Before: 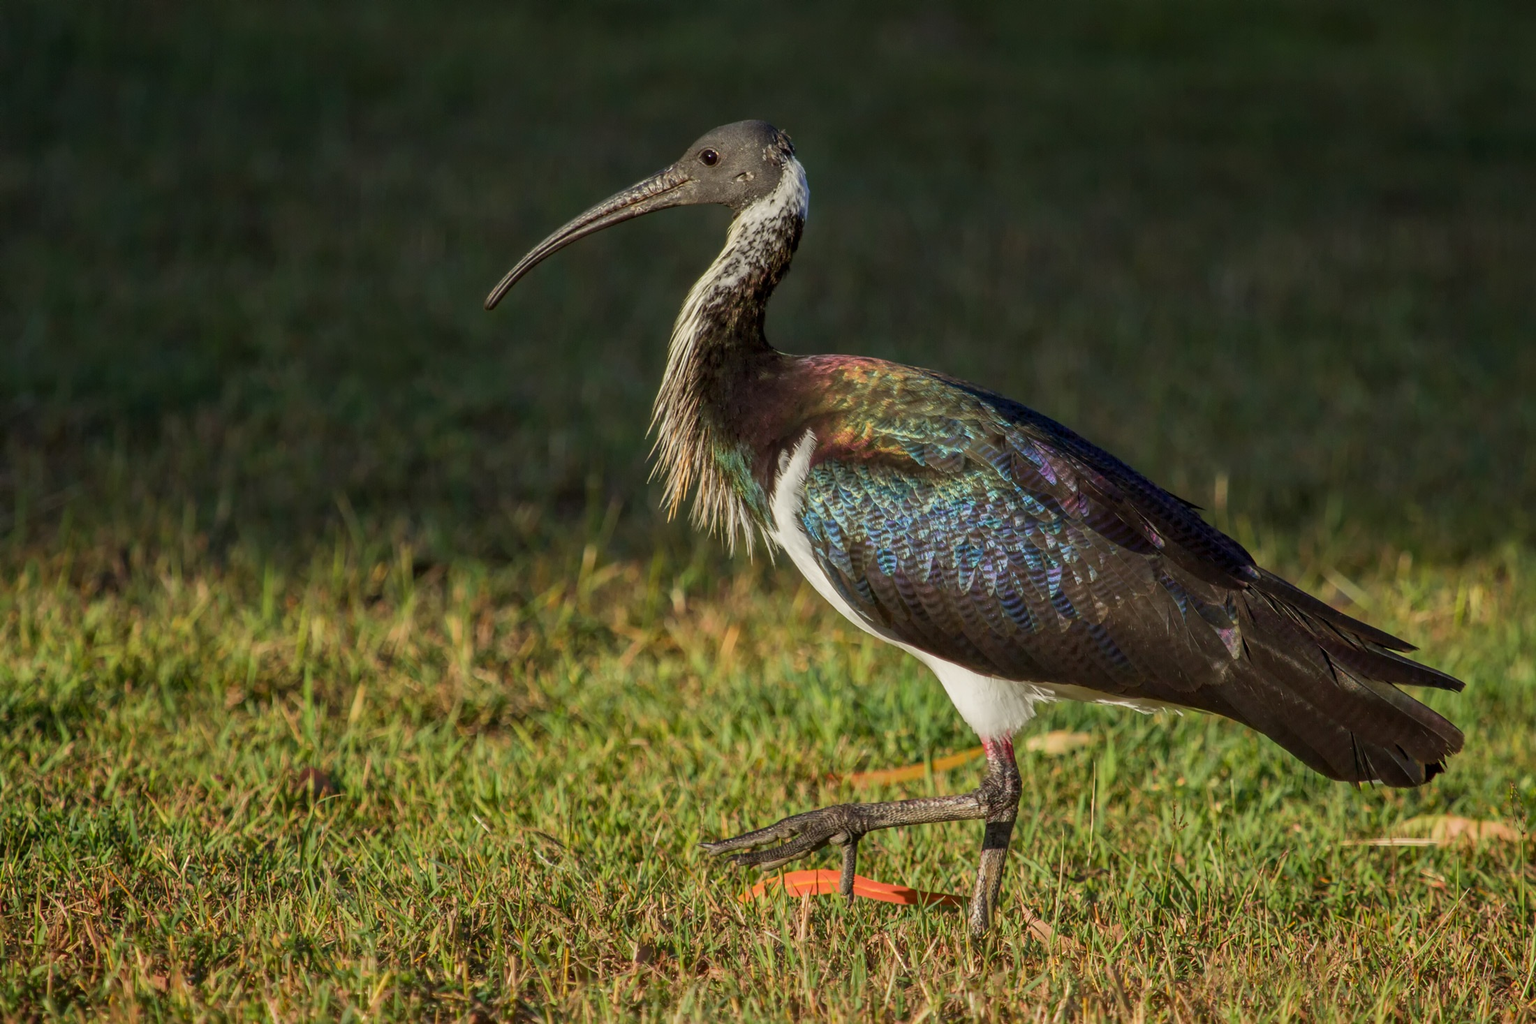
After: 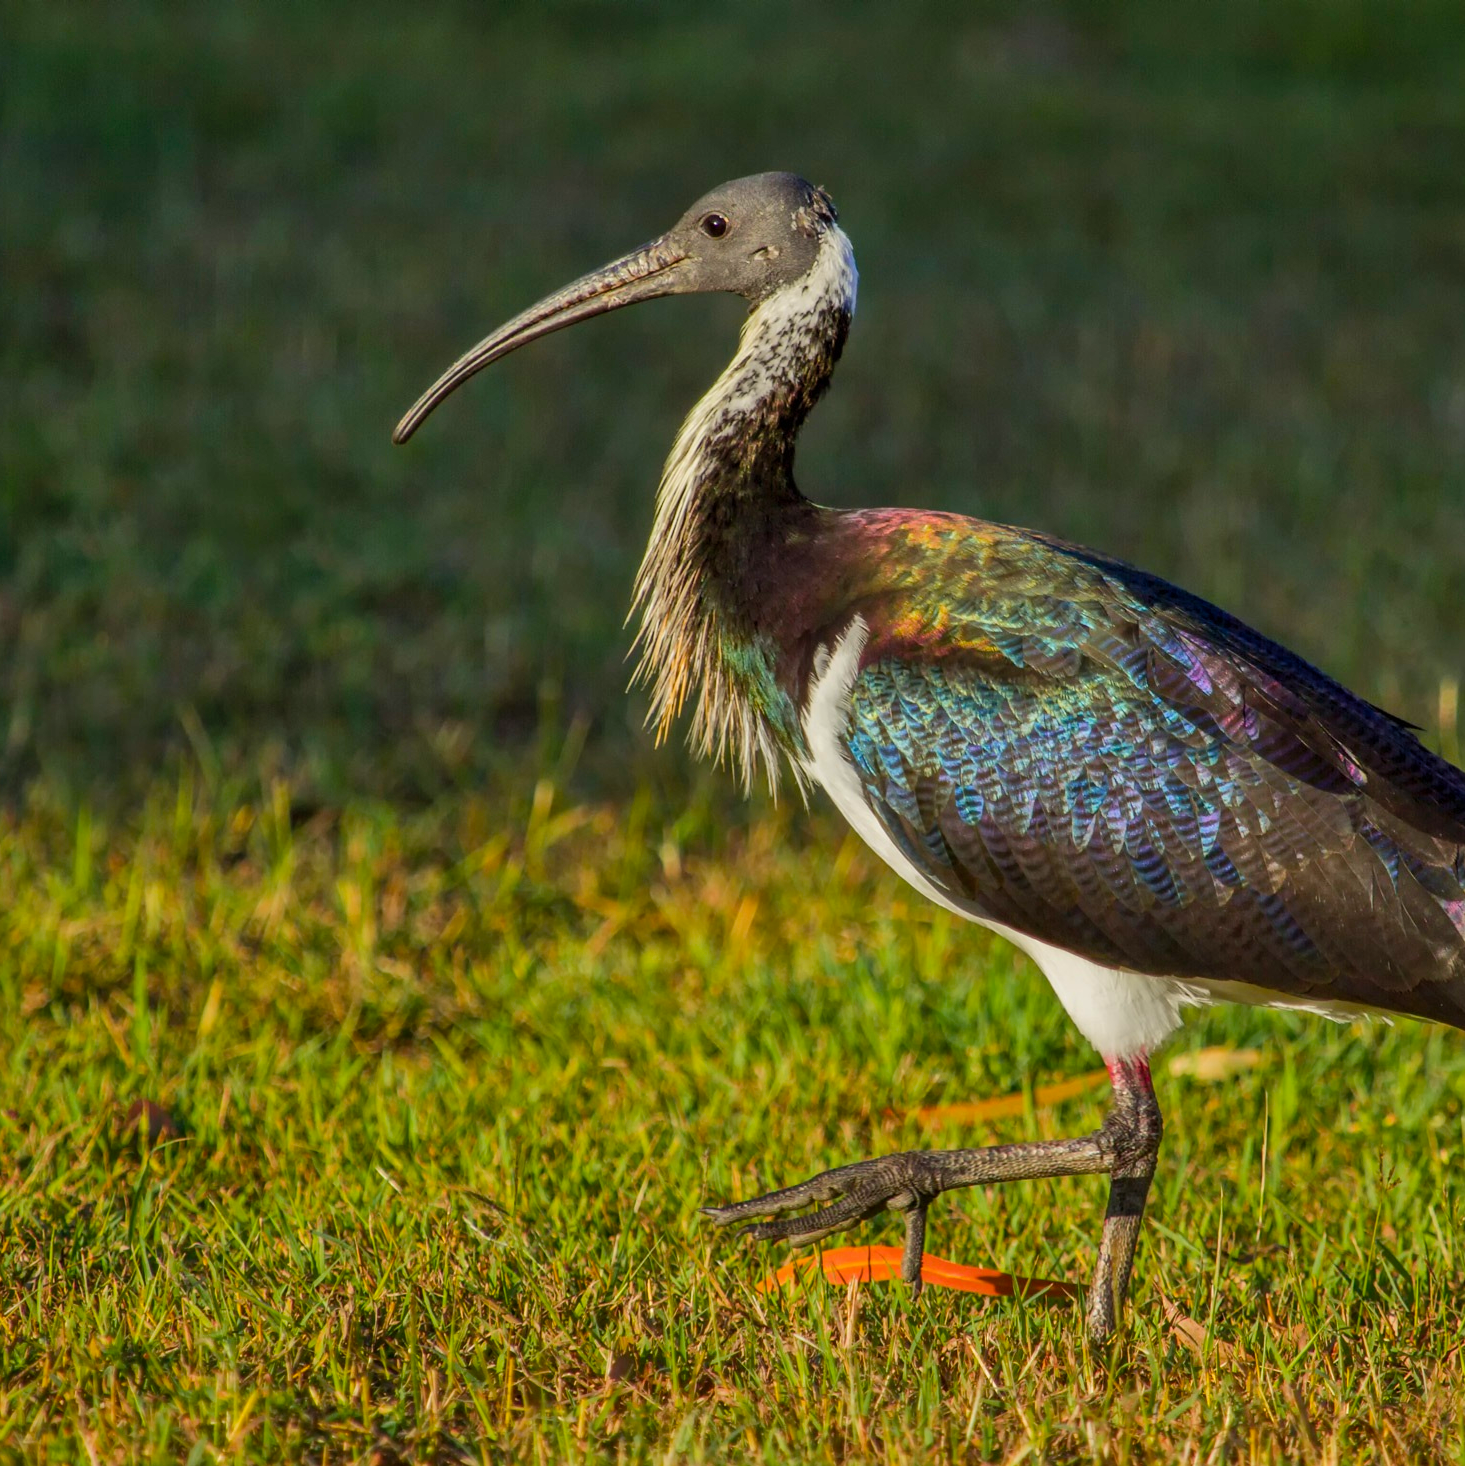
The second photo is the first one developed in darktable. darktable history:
shadows and highlights: radius 102.35, shadows 50.38, highlights -65.96, soften with gaussian
color balance rgb: shadows lift › chroma 1.672%, shadows lift › hue 258.71°, power › hue 60.33°, perceptual saturation grading › global saturation 24.892%, global vibrance 20%
crop and rotate: left 13.693%, right 19.706%
